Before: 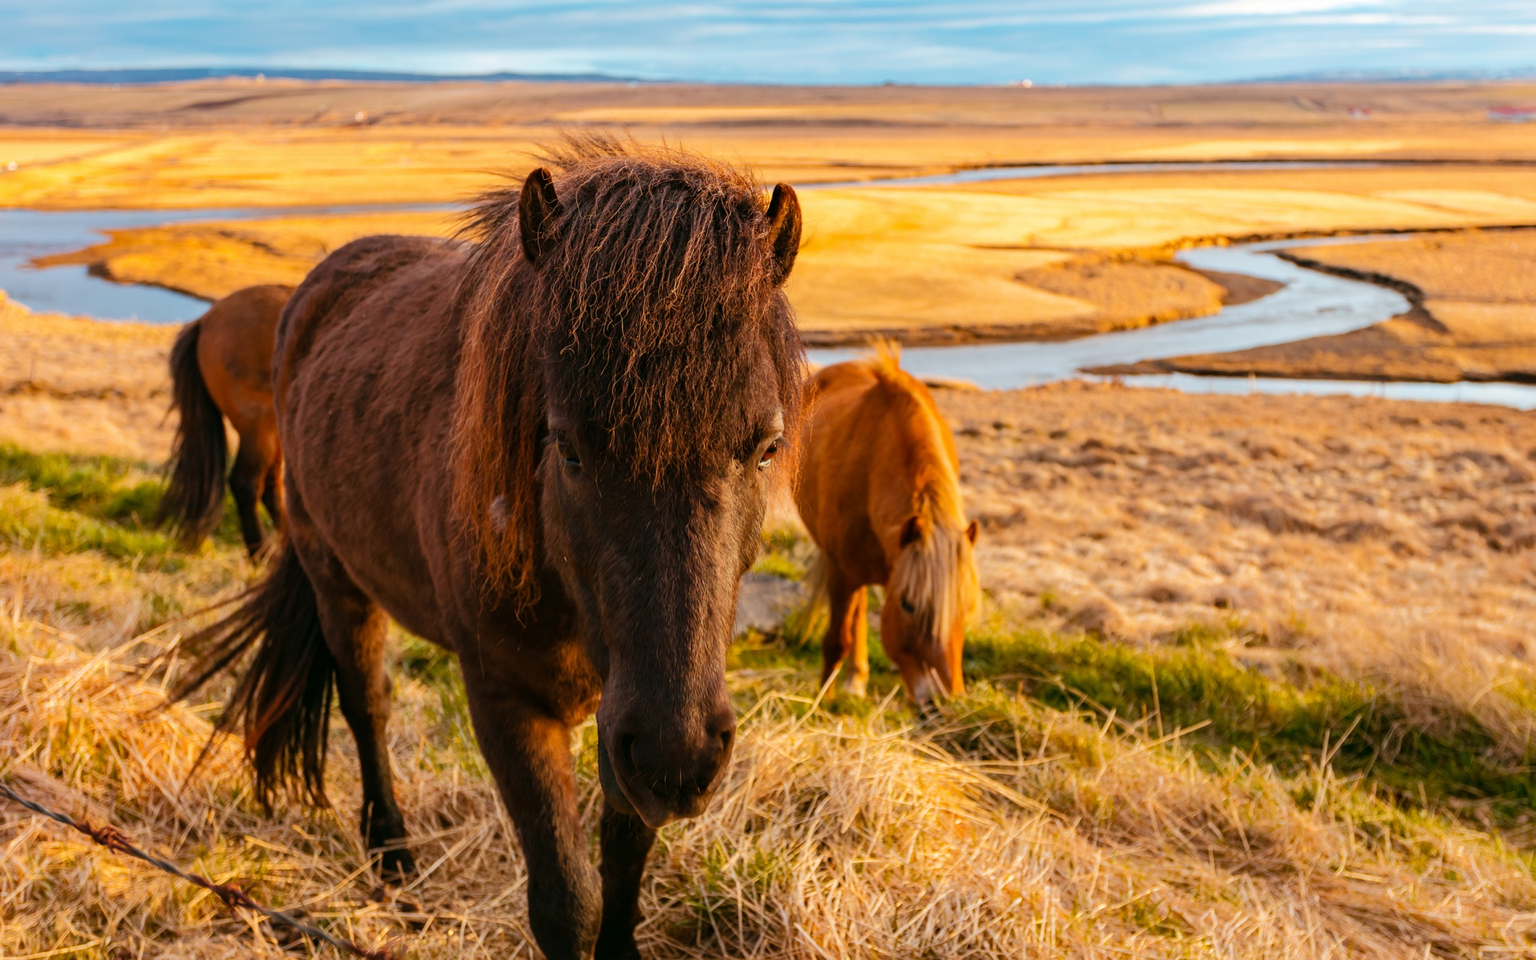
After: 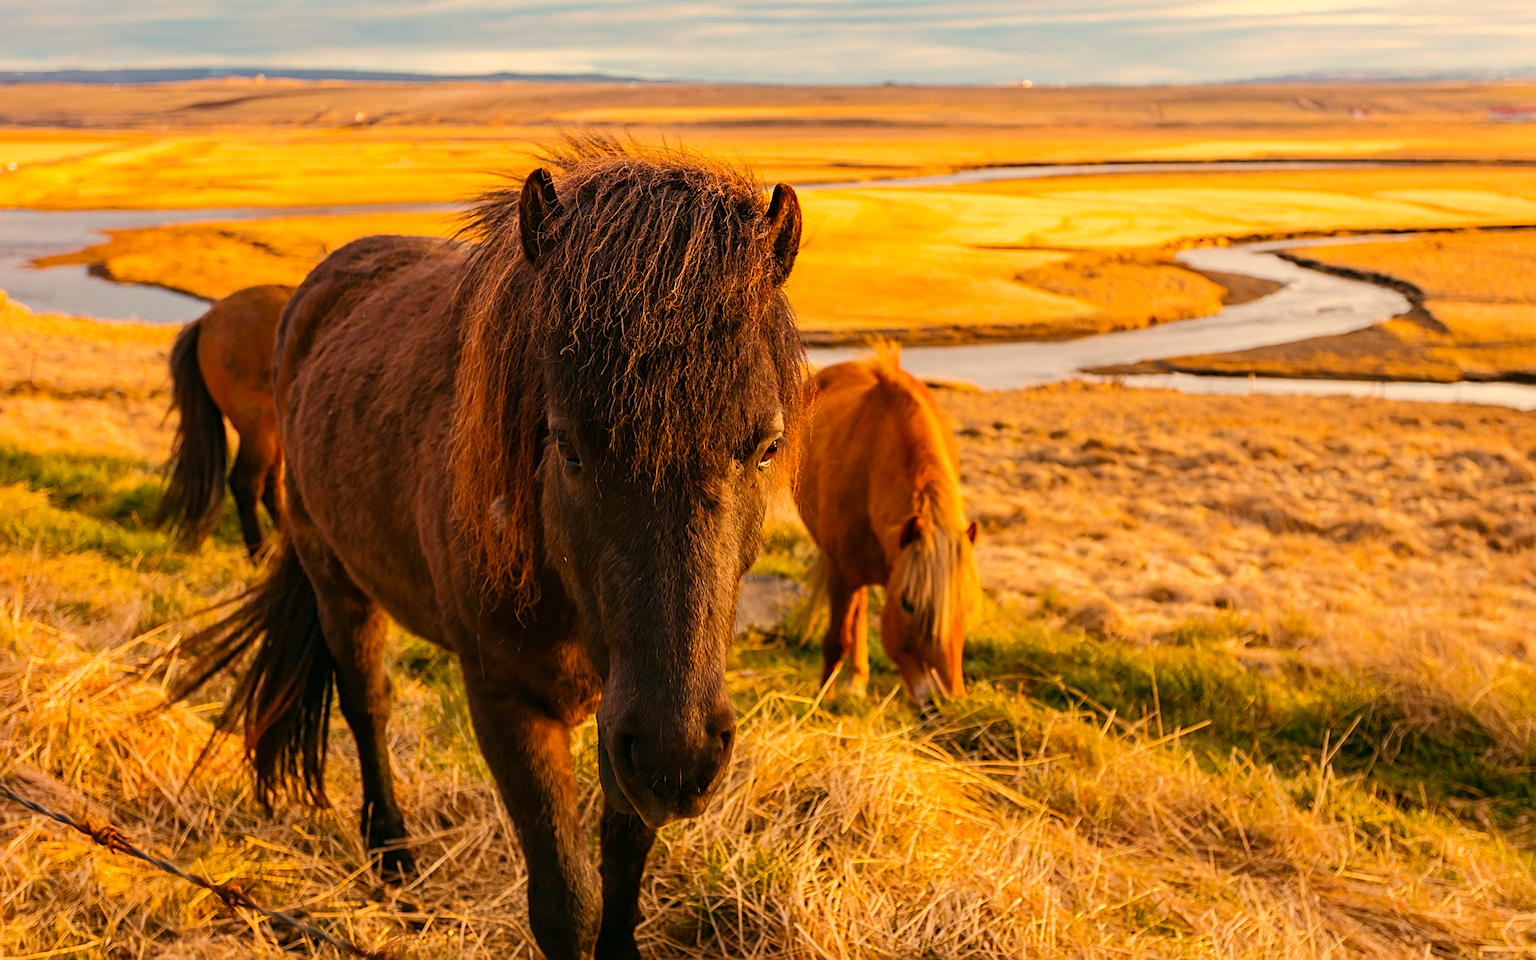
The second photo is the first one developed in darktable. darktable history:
color correction: highlights a* 15, highlights b* 31.55
sharpen: on, module defaults
